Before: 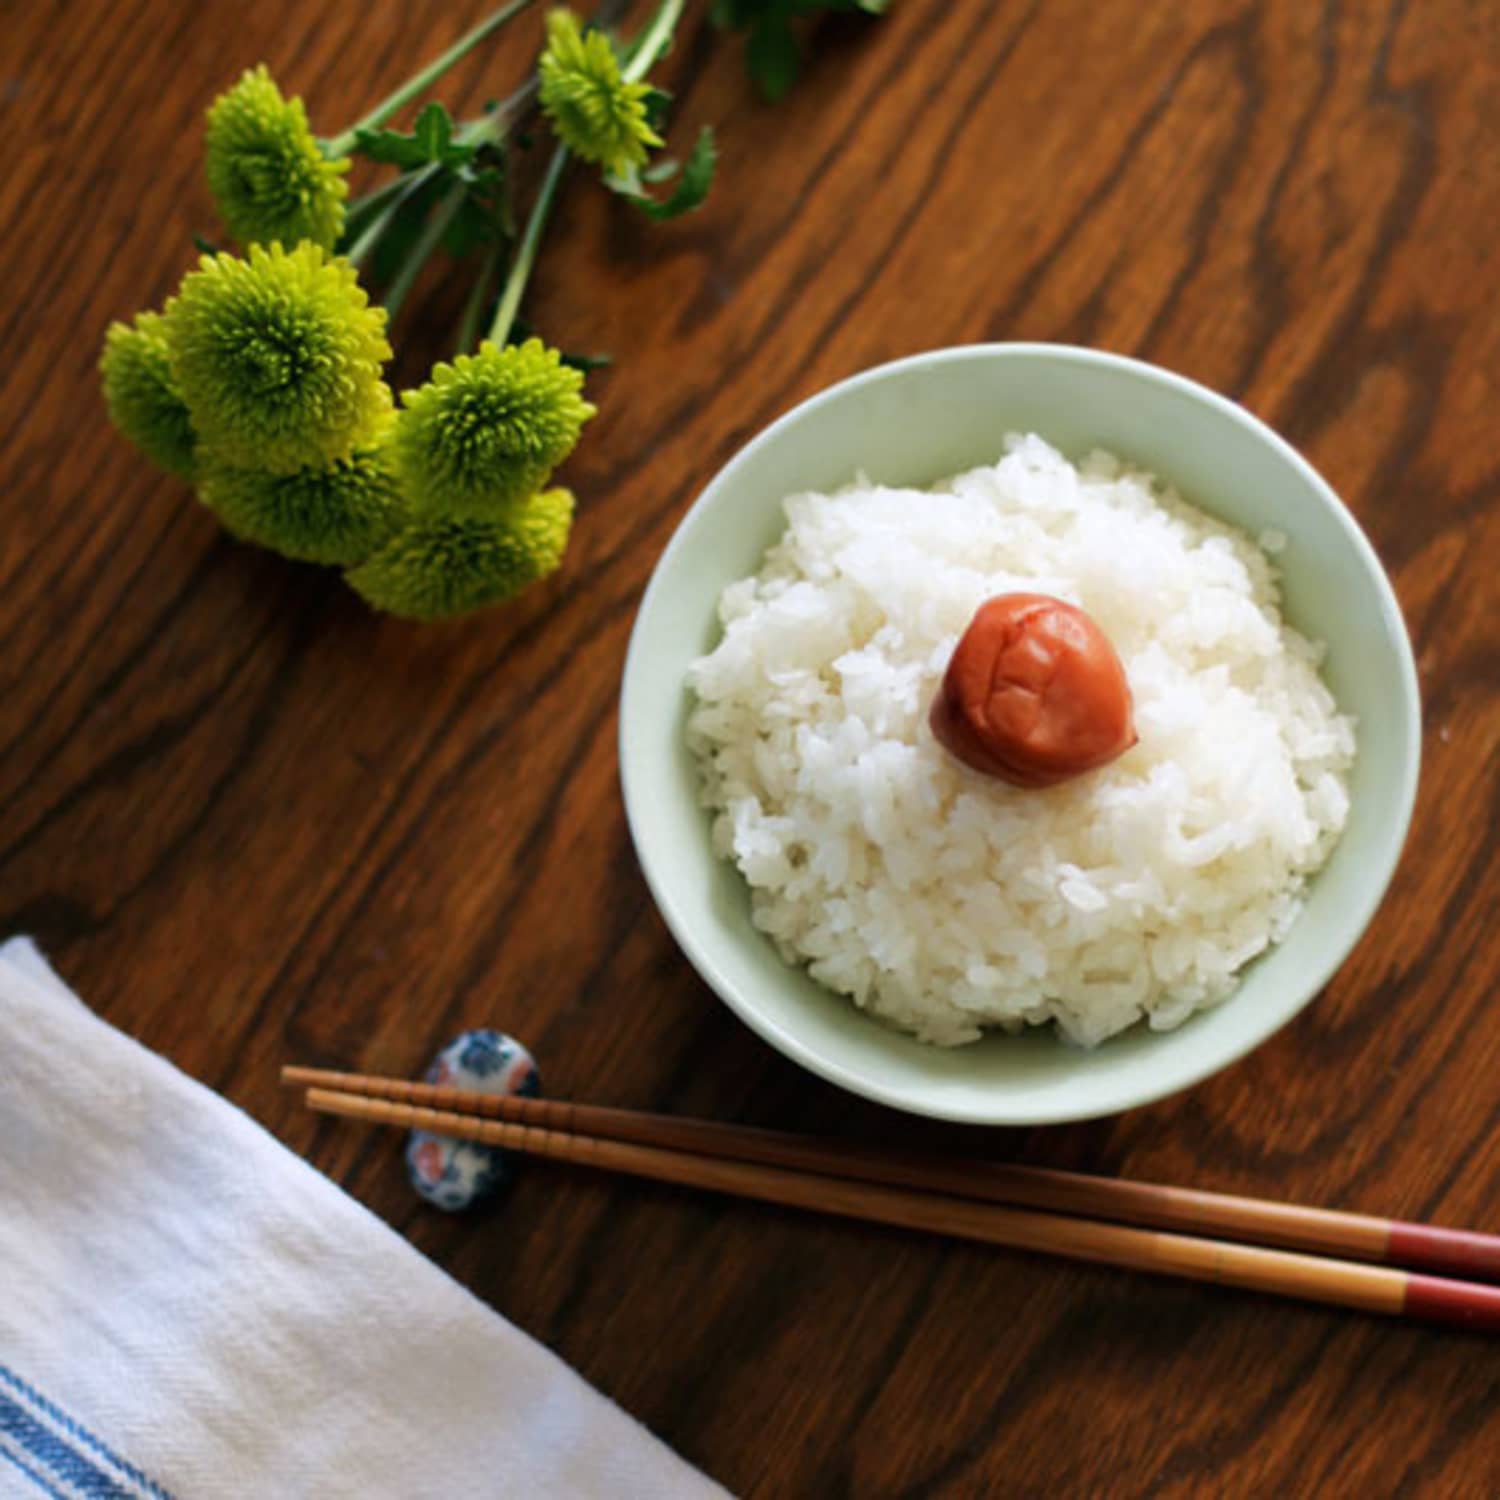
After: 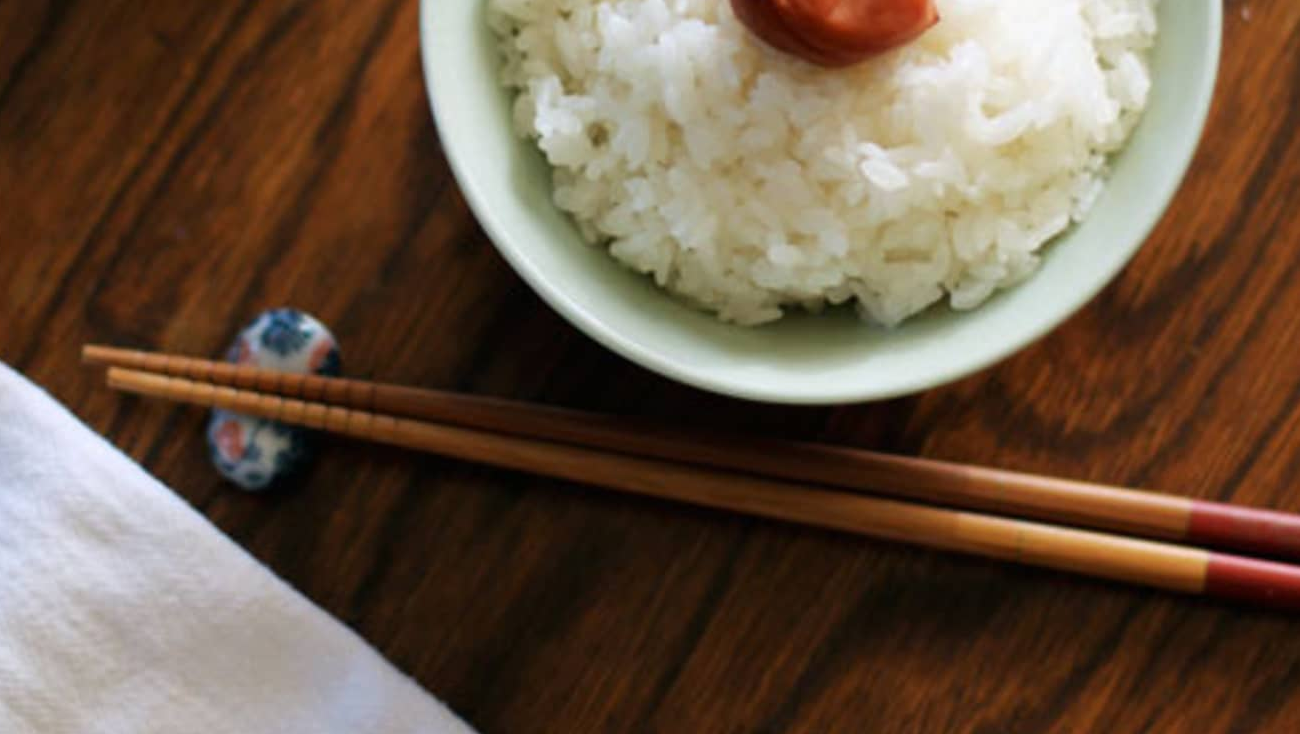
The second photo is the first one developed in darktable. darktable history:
crop and rotate: left 13.306%, top 48.129%, bottom 2.928%
white balance: emerald 1
